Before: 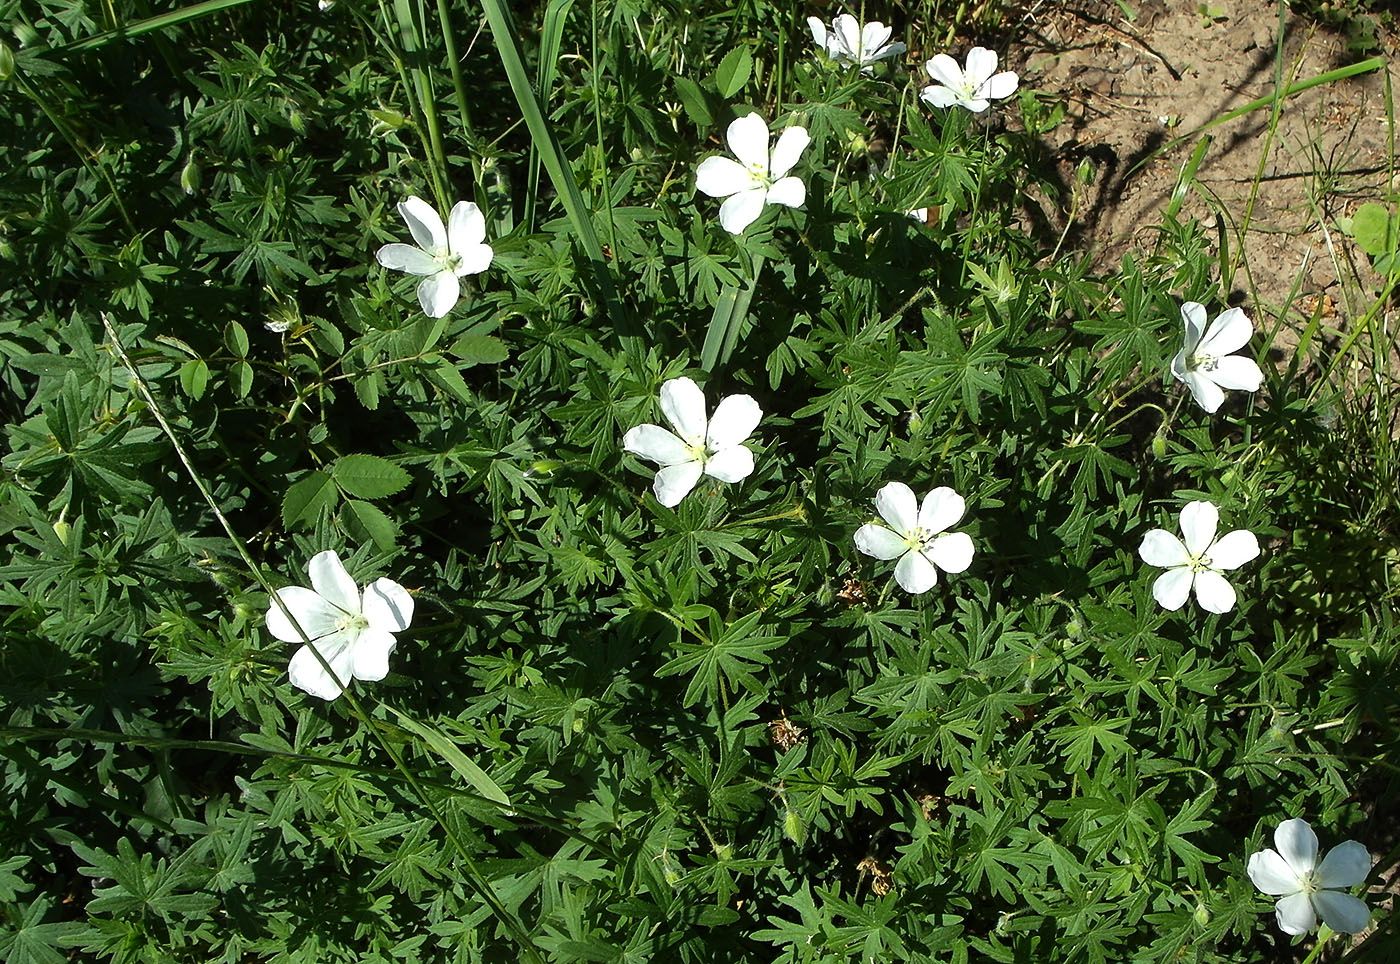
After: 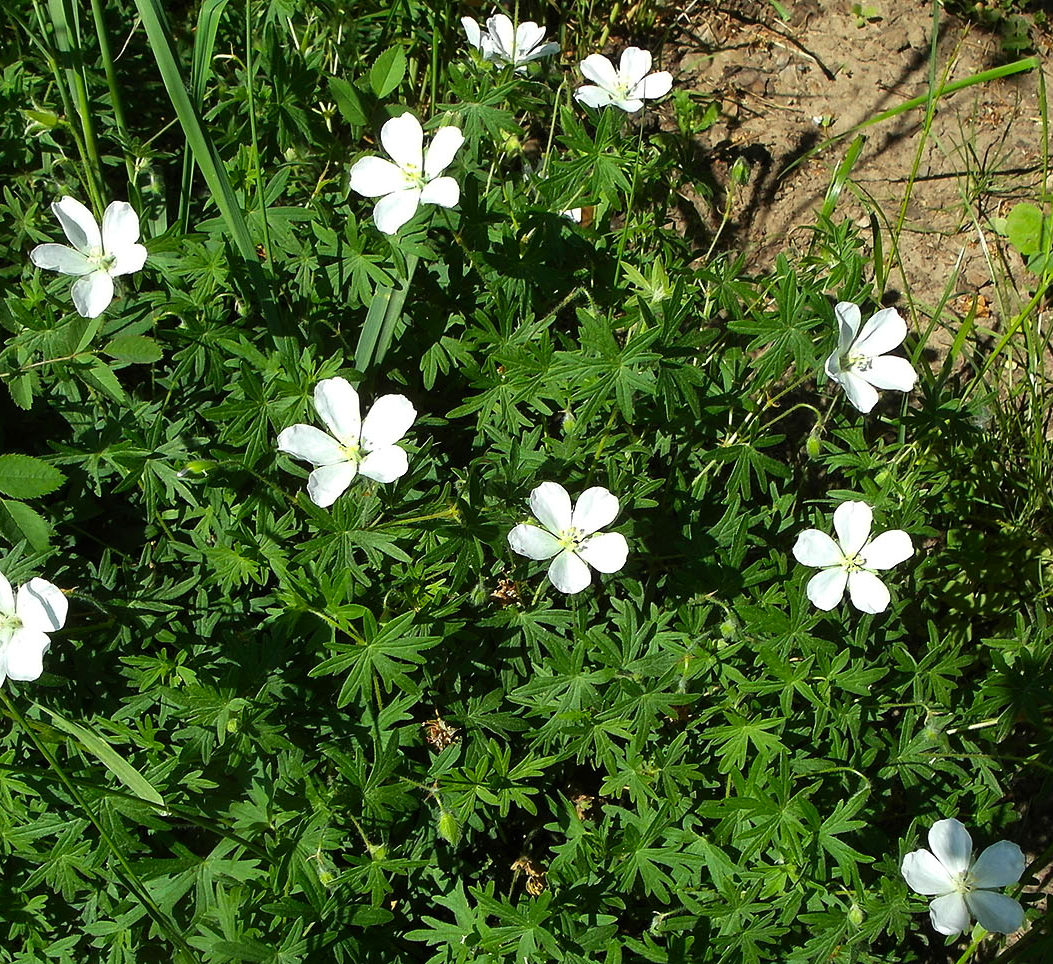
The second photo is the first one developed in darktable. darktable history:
crop and rotate: left 24.747%
contrast brightness saturation: saturation 0.185
